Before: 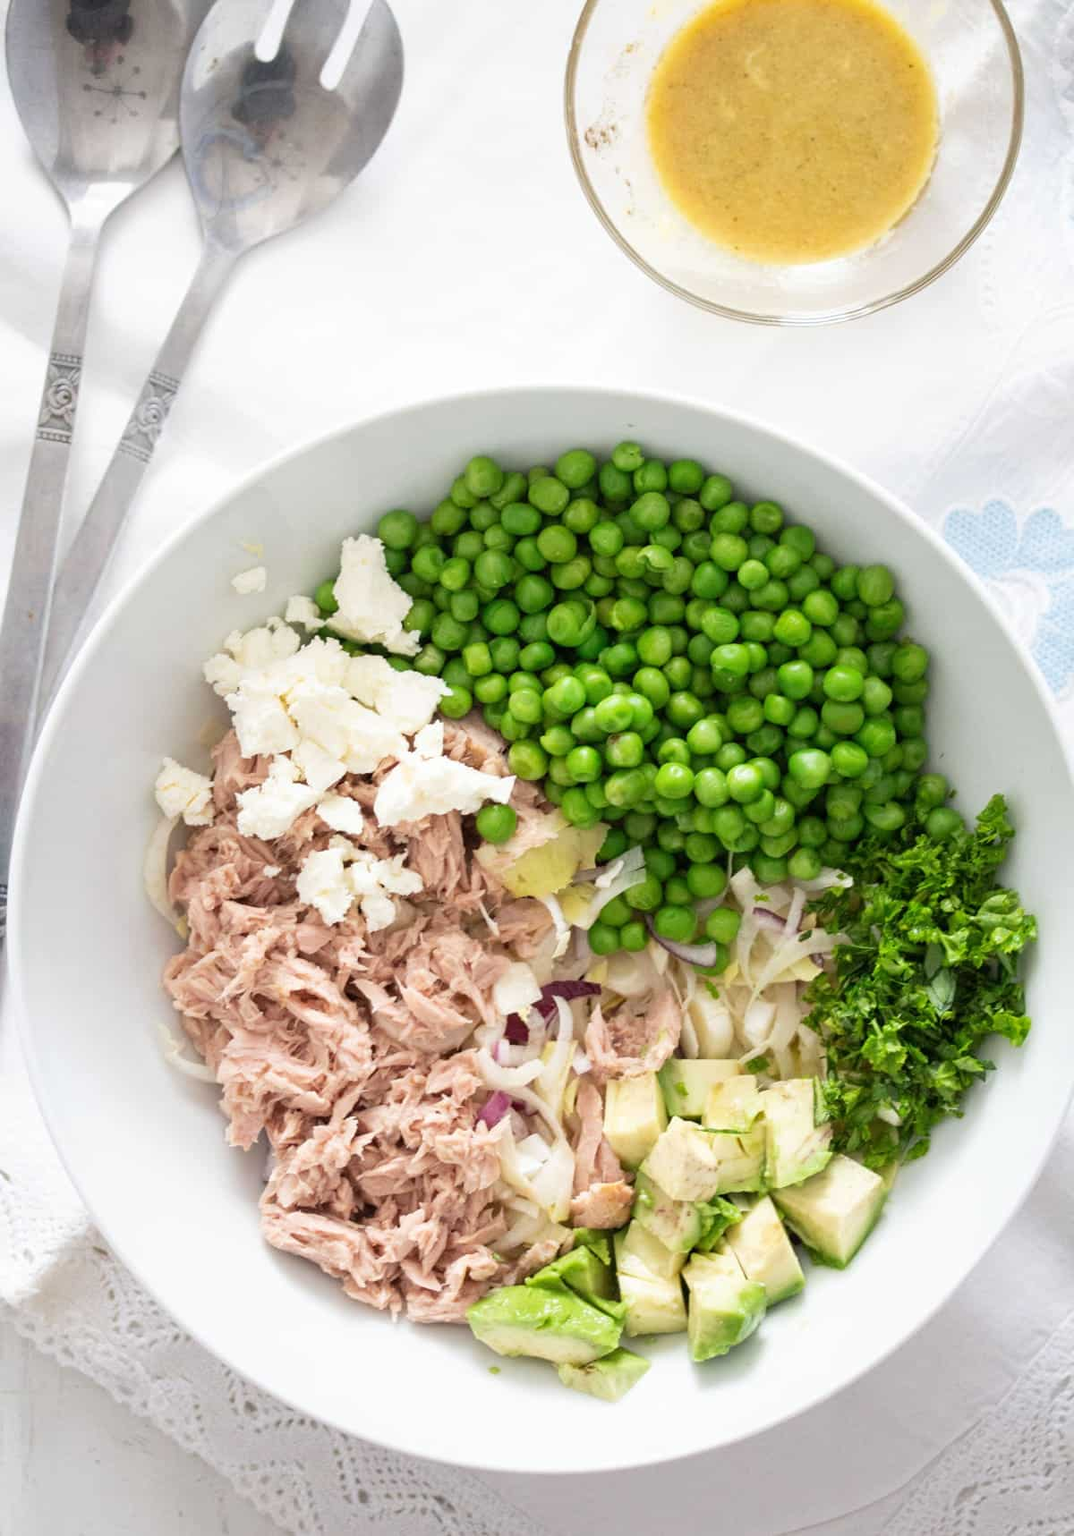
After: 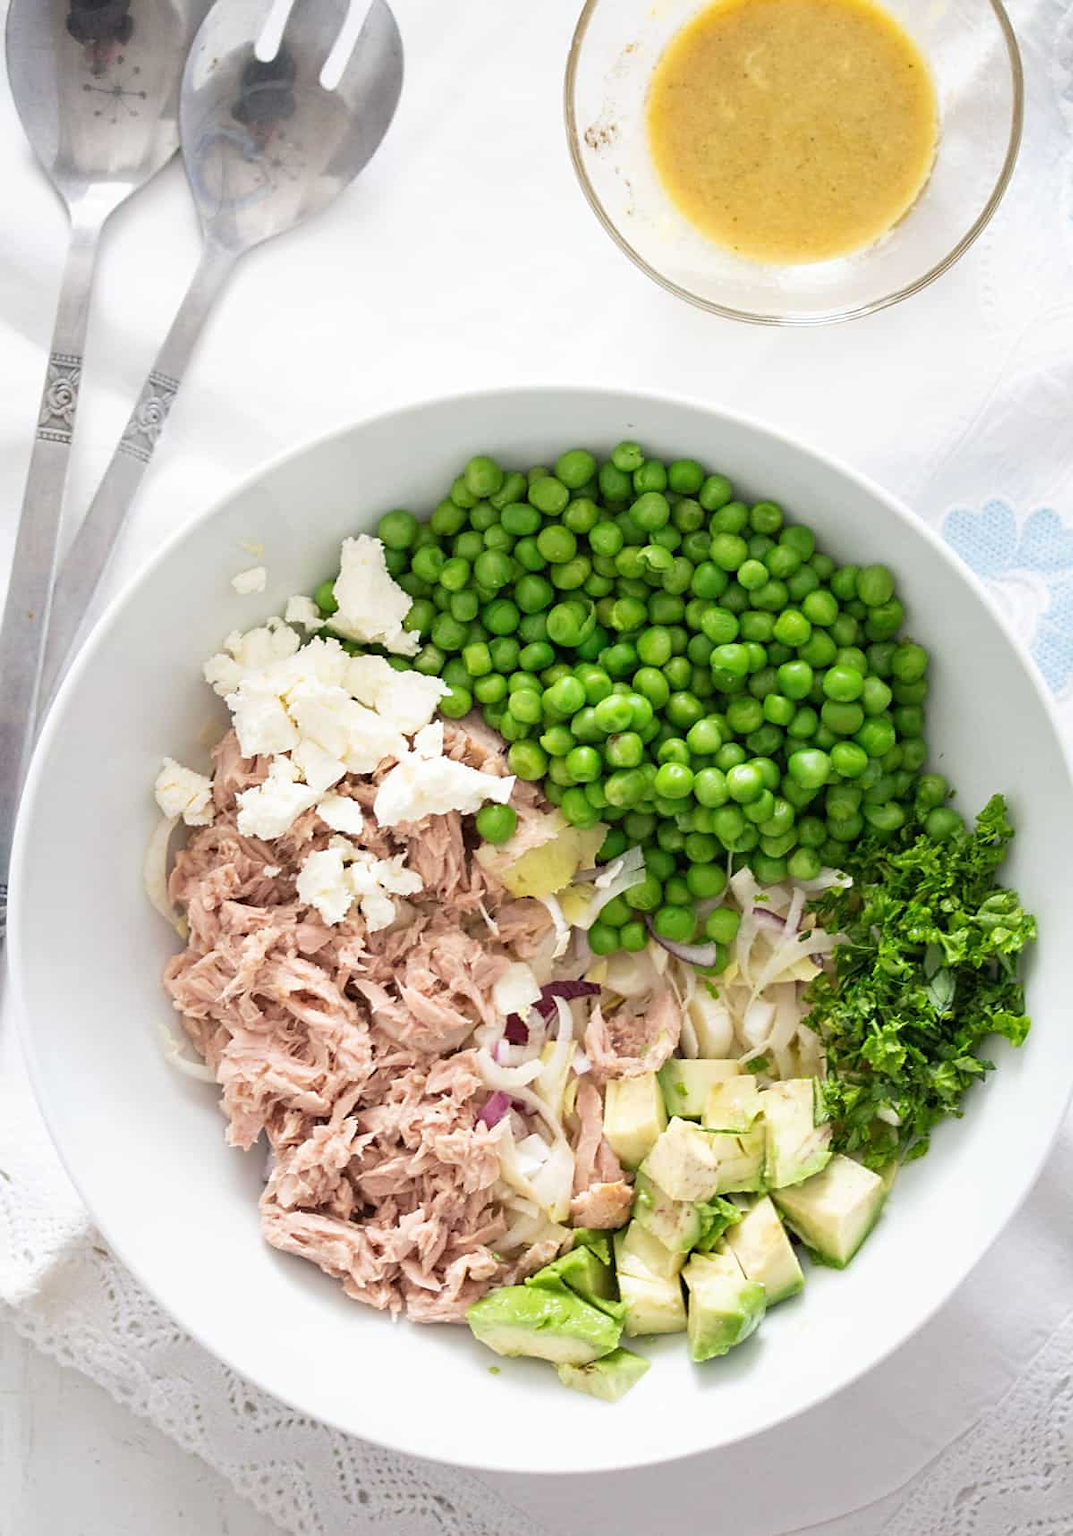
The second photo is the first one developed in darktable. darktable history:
sharpen: radius 1.899, amount 0.397, threshold 1.596
